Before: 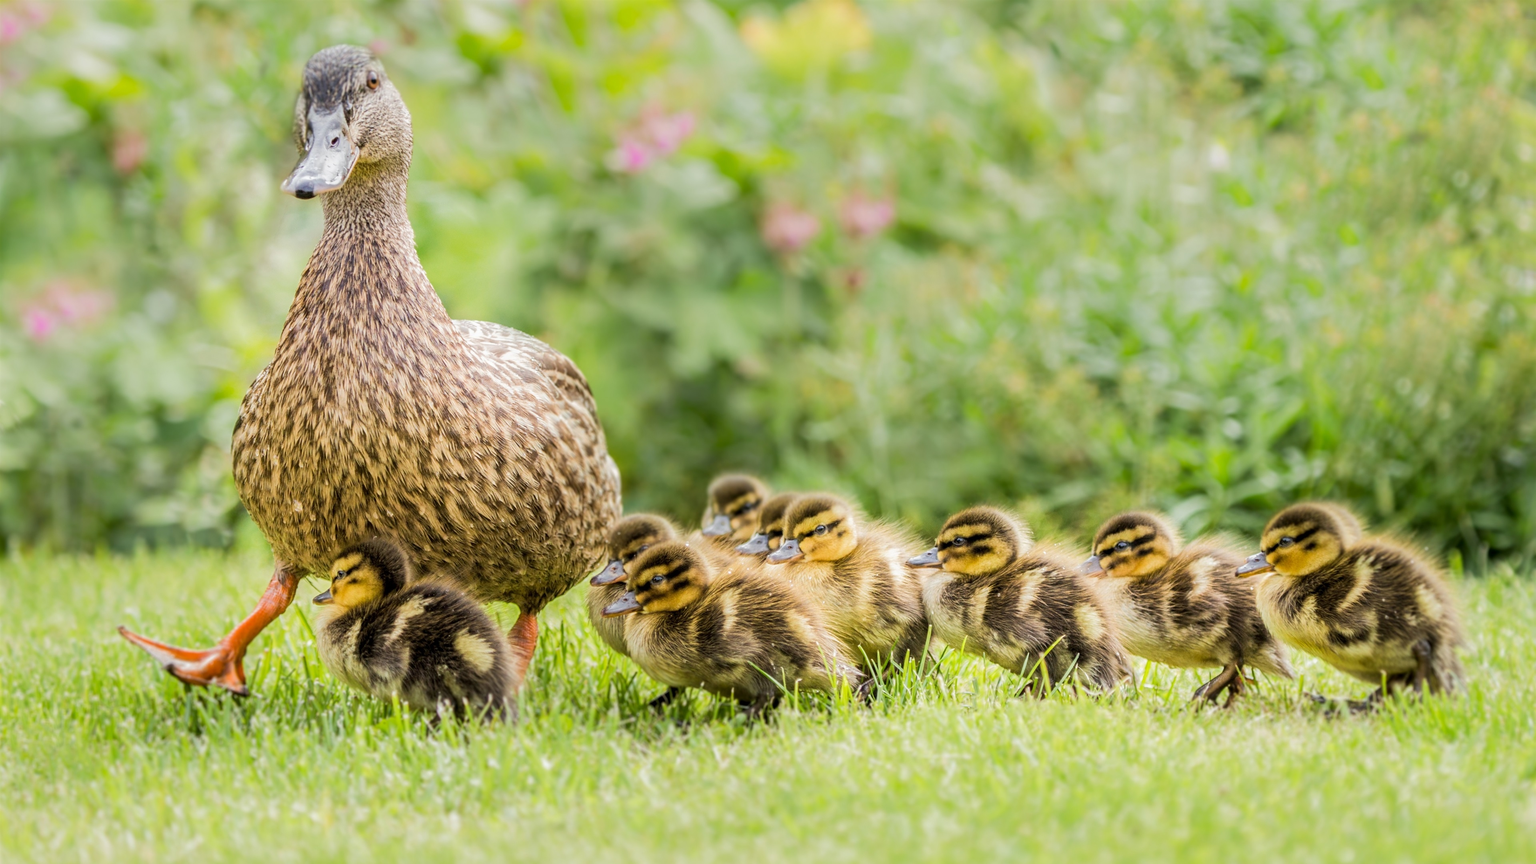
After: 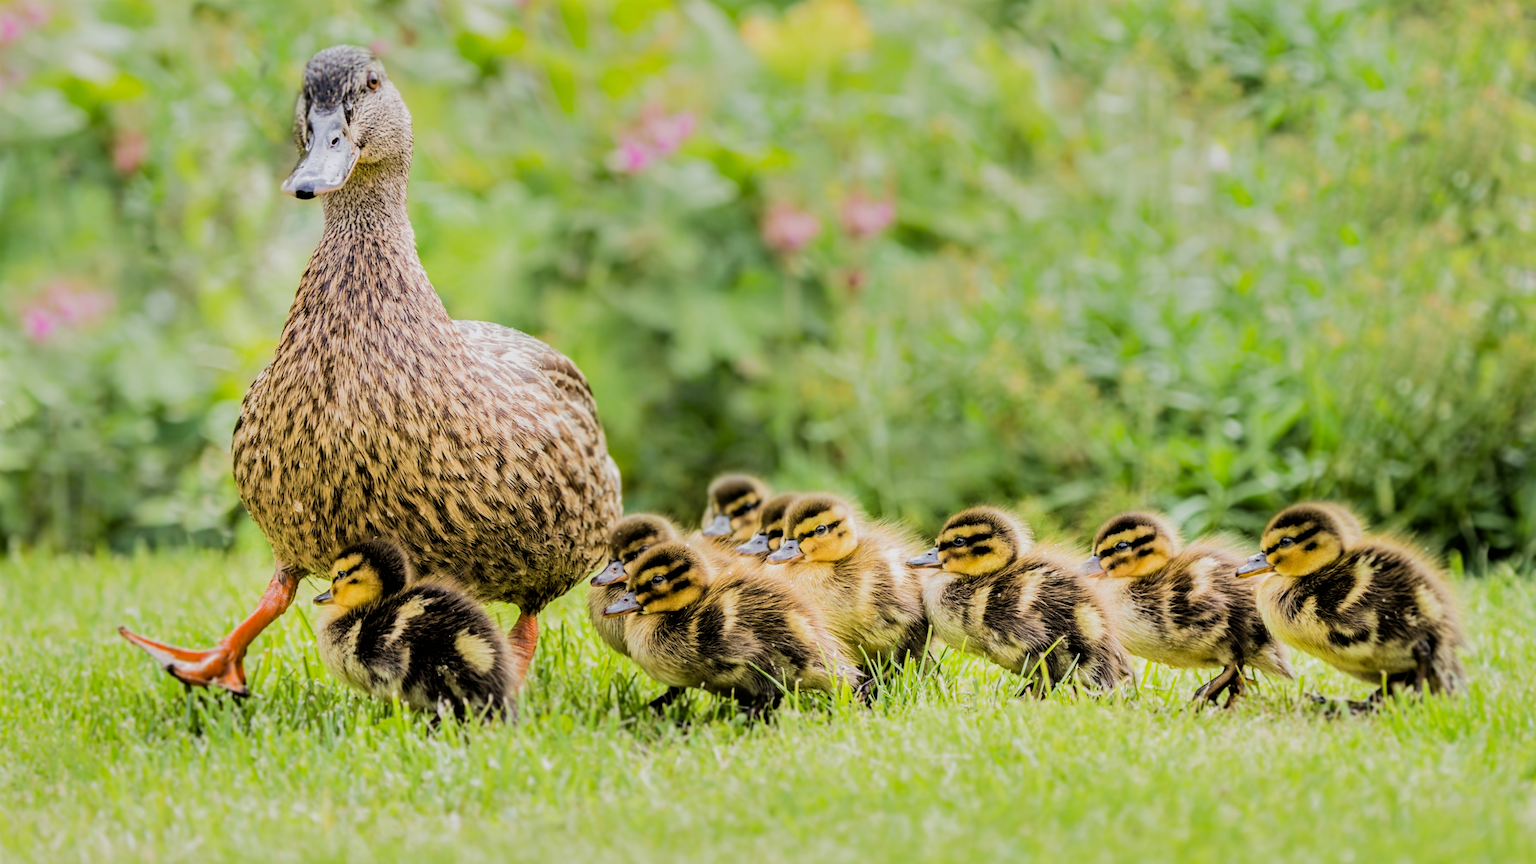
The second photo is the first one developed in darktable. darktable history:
filmic rgb: black relative exposure -5.06 EV, white relative exposure 3.97 EV, hardness 2.9, contrast 1.298
shadows and highlights: shadows 21.03, highlights -36.16, shadows color adjustment 98%, highlights color adjustment 58.85%, soften with gaussian
haze removal: compatibility mode true, adaptive false
